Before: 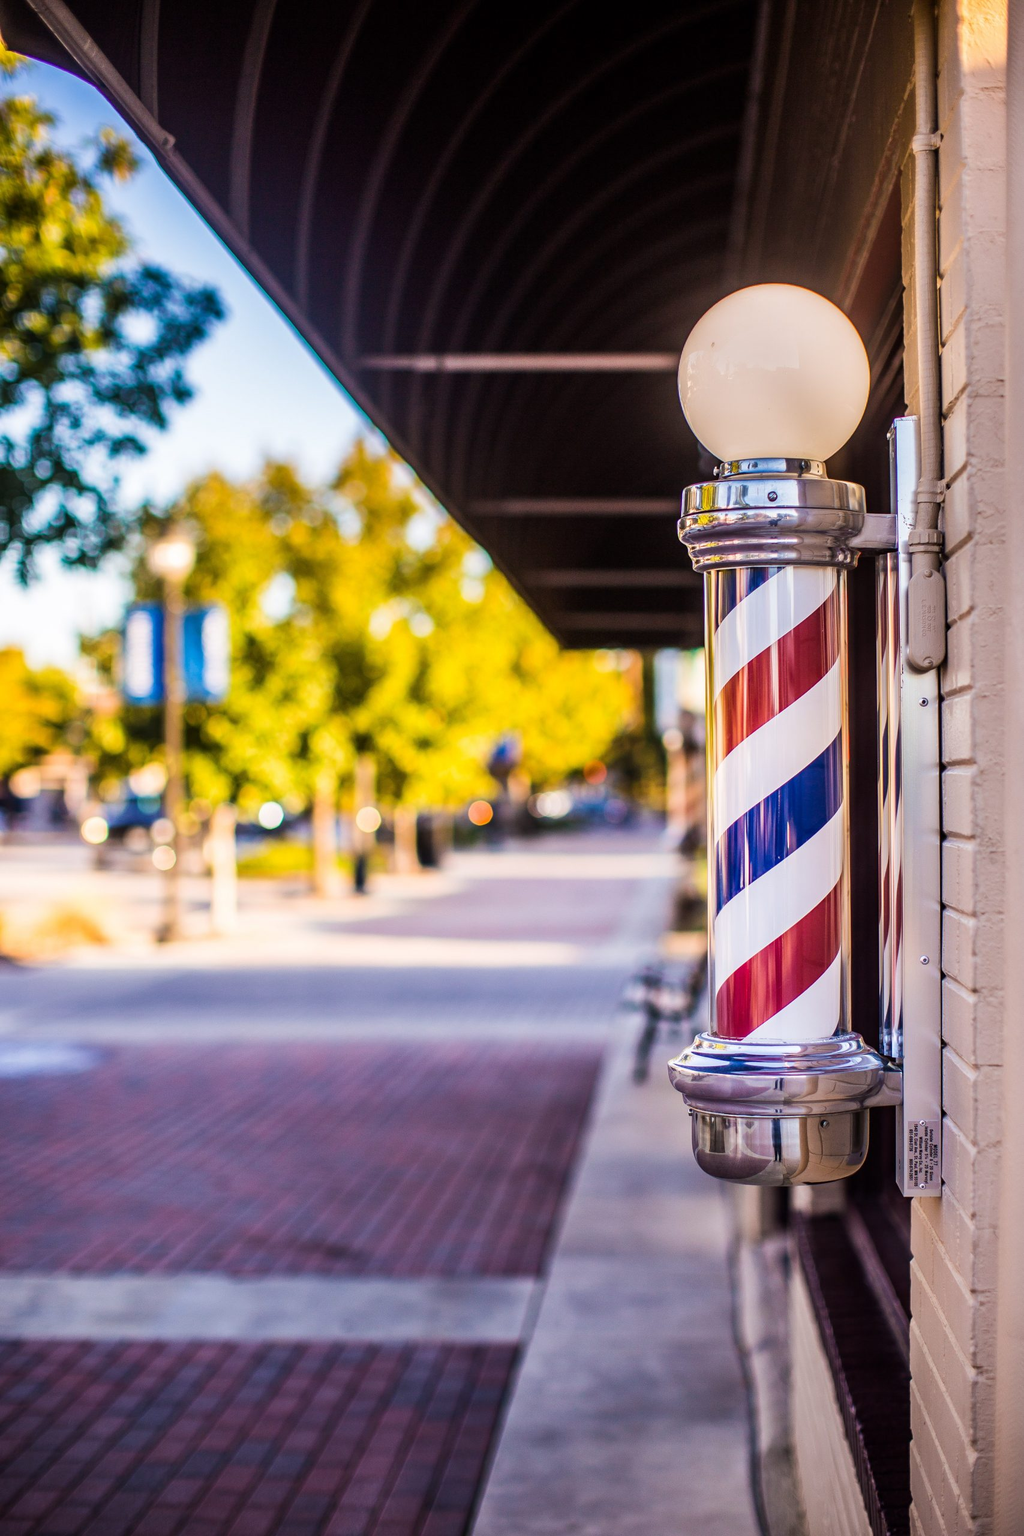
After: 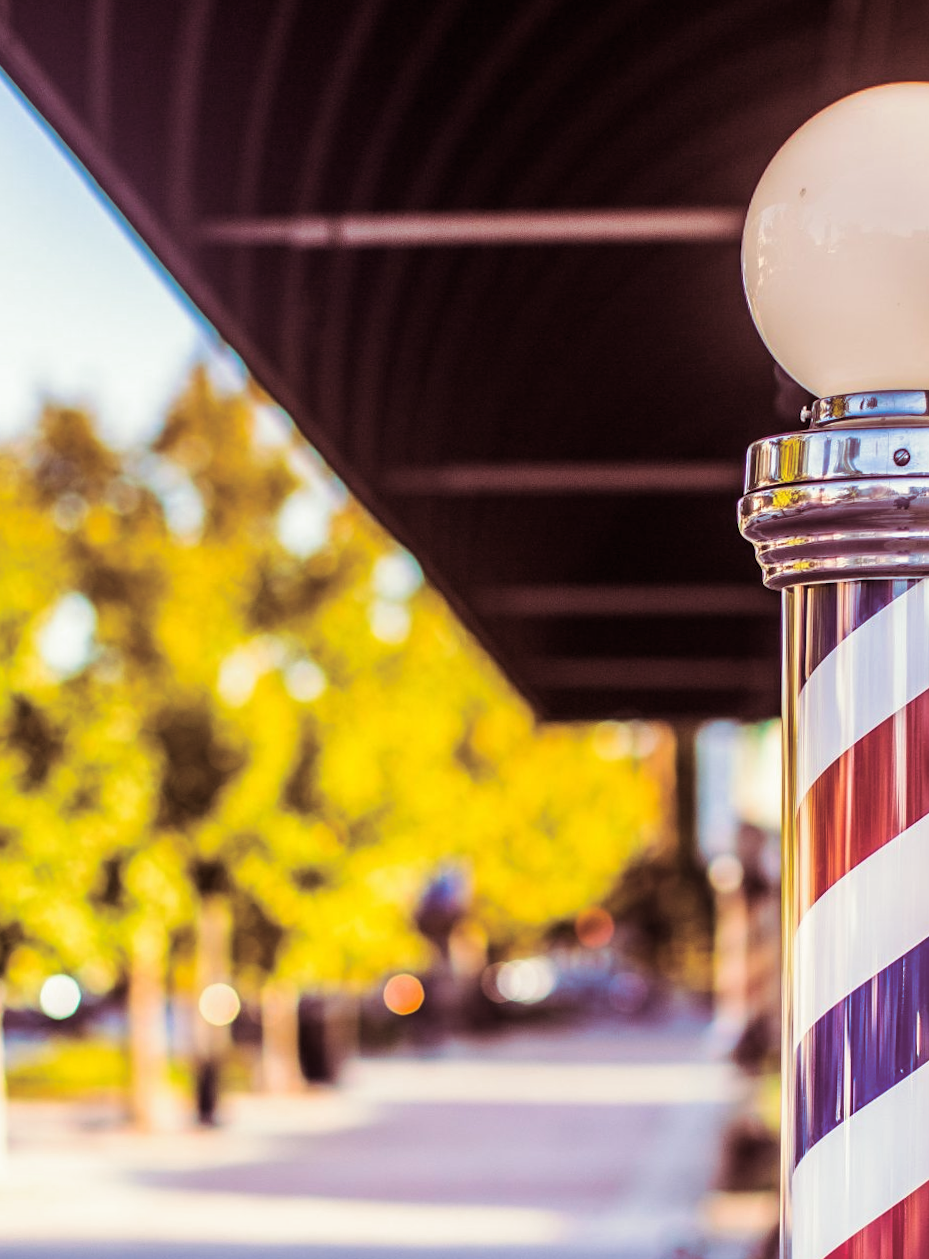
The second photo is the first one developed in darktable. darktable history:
crop: left 20.932%, top 15.471%, right 21.848%, bottom 34.081%
rotate and perspective: rotation 0.074°, lens shift (vertical) 0.096, lens shift (horizontal) -0.041, crop left 0.043, crop right 0.952, crop top 0.024, crop bottom 0.979
split-toning: on, module defaults
